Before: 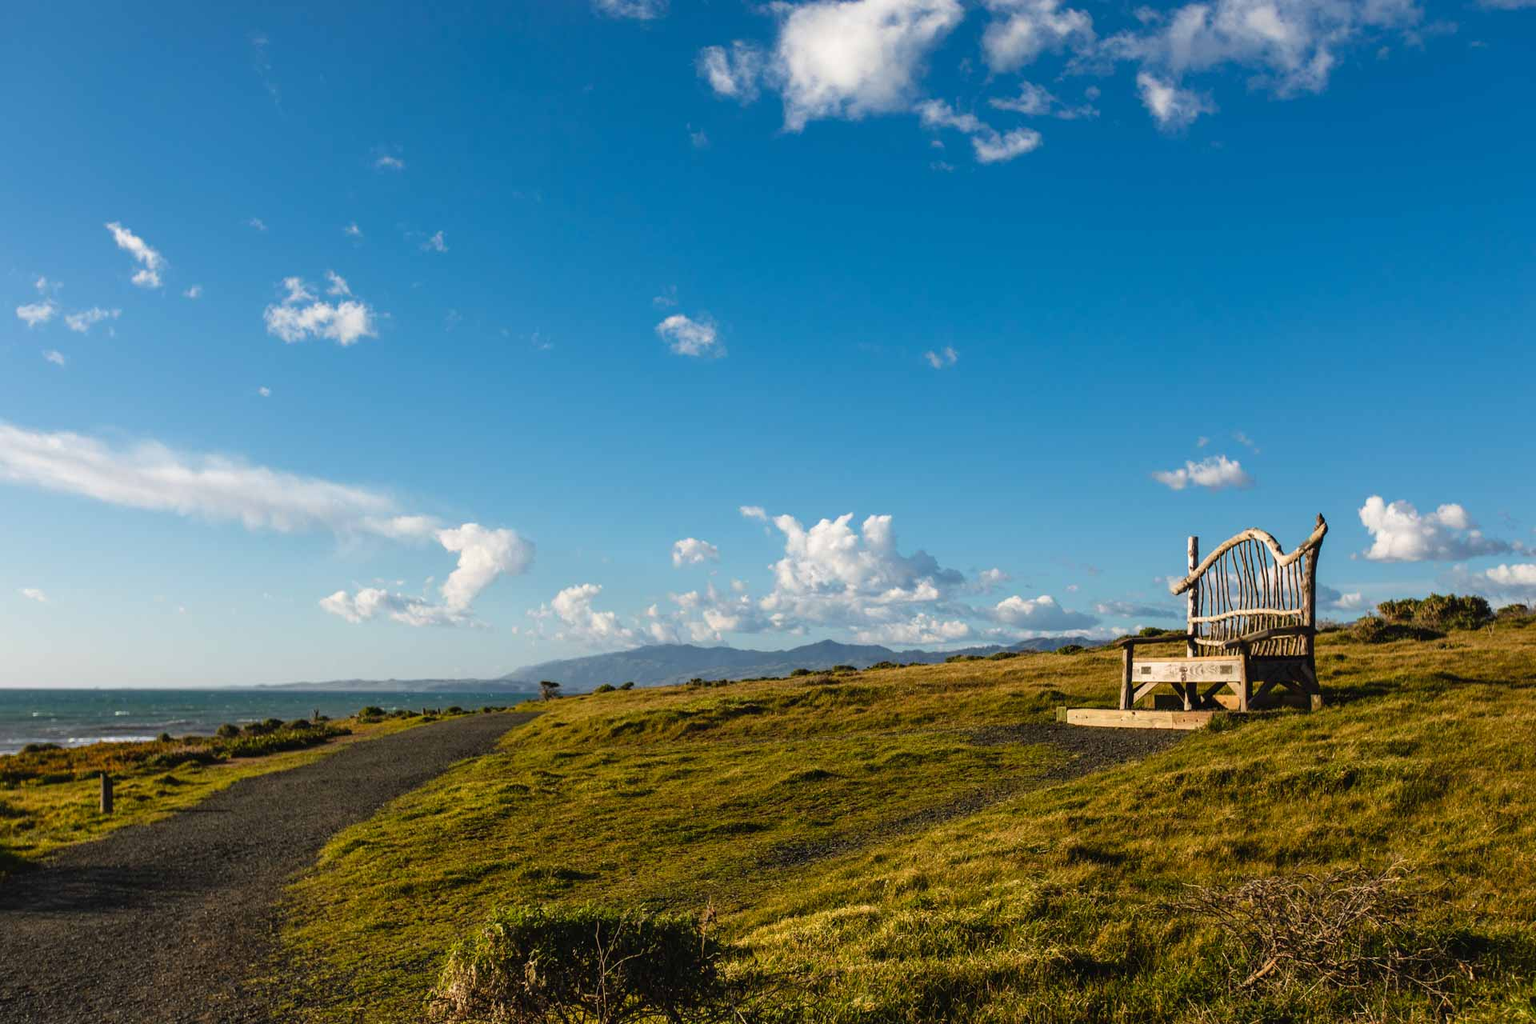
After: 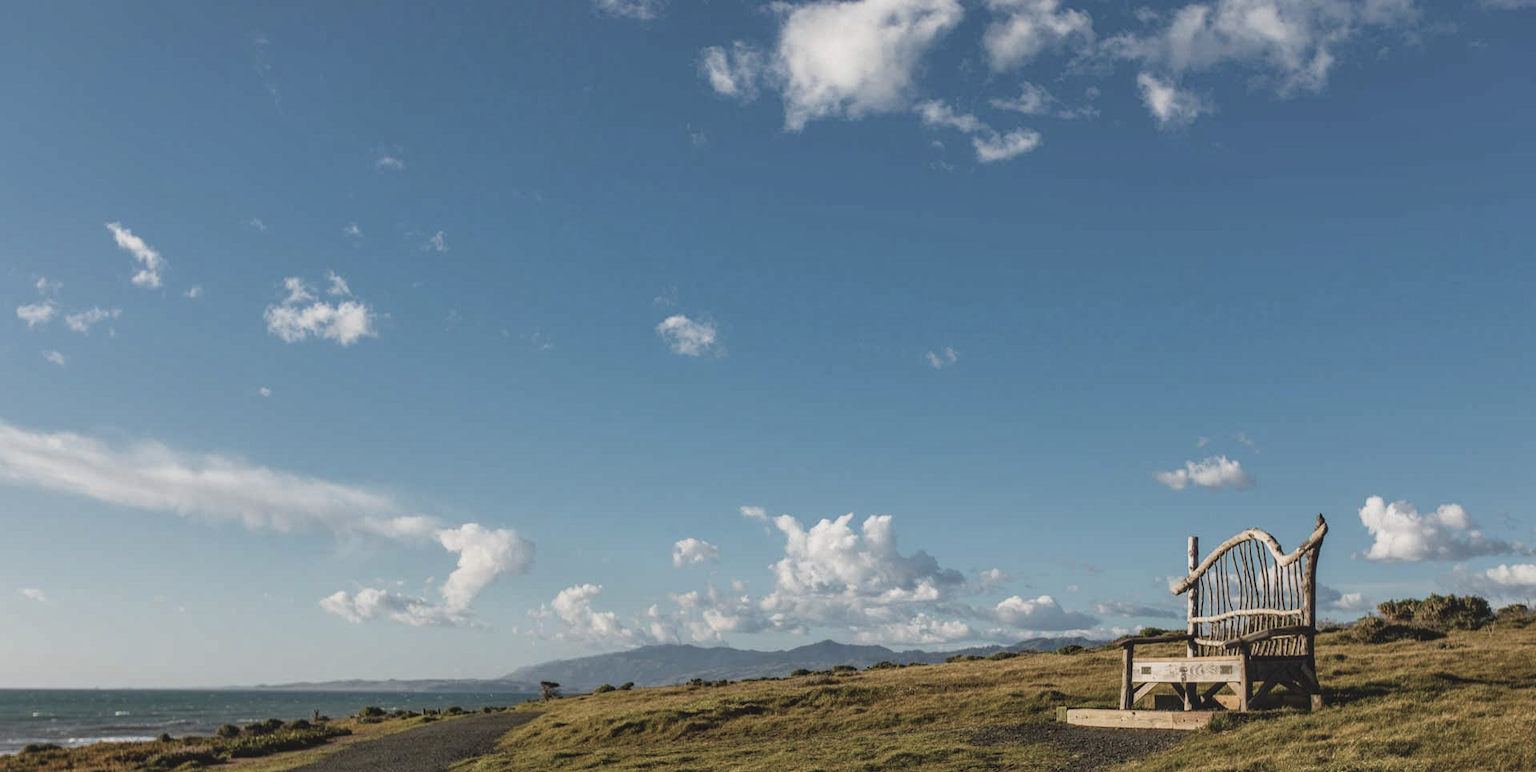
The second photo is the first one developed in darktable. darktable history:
crop: bottom 24.554%
local contrast: detail 130%
contrast brightness saturation: contrast -0.254, saturation -0.437
shadows and highlights: shadows 36.97, highlights -26.76, shadows color adjustment 98.01%, highlights color adjustment 57.94%, soften with gaussian
